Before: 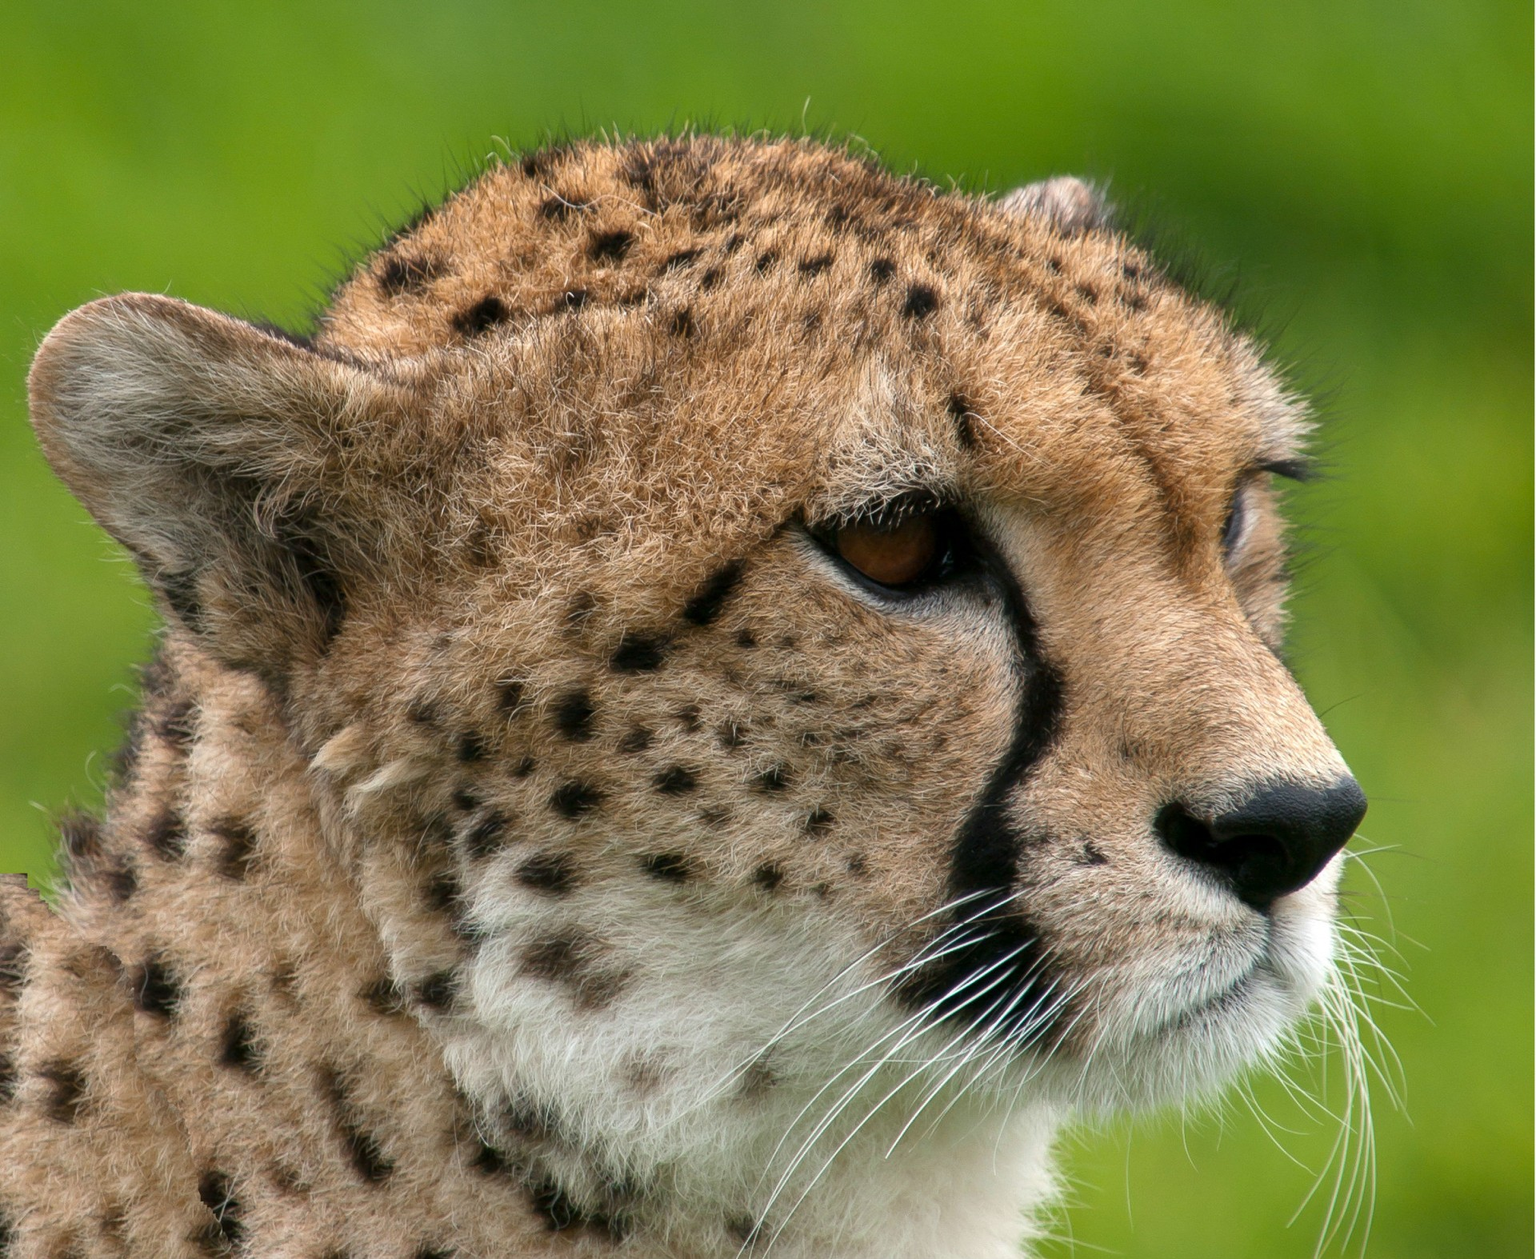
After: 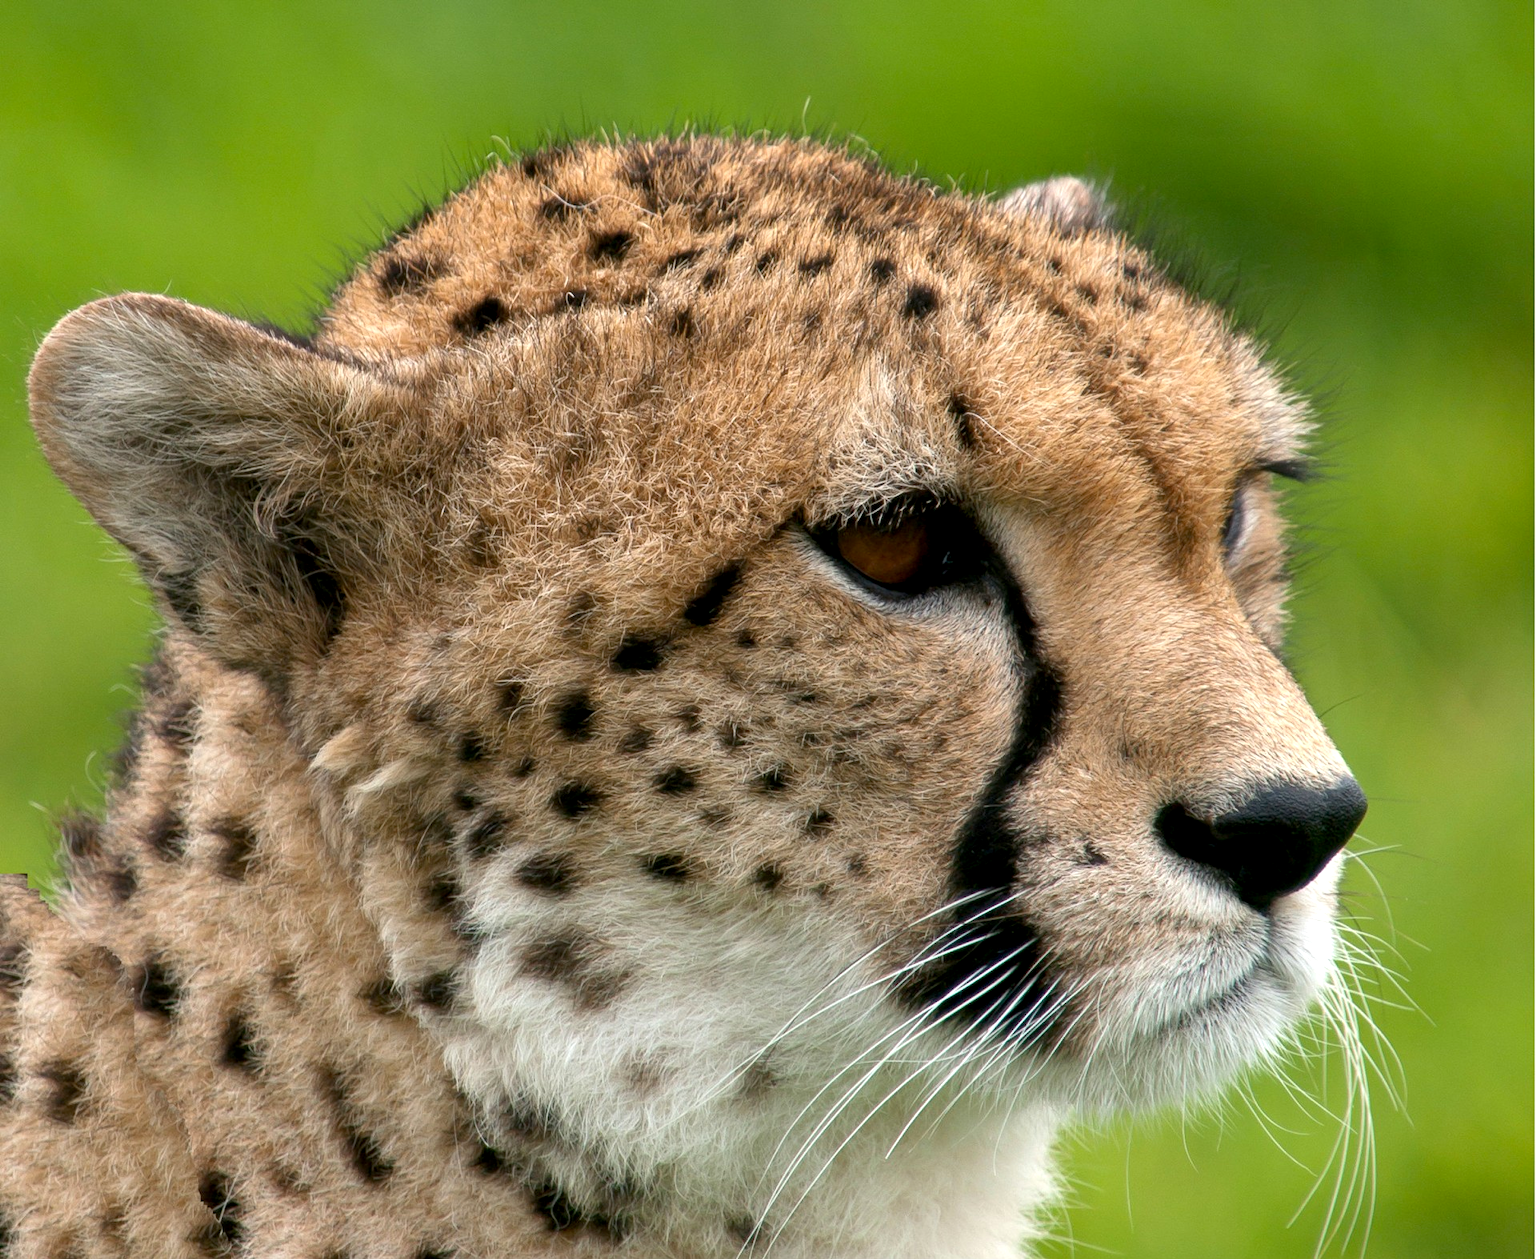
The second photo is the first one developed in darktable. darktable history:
exposure: black level correction 0.005, exposure 0.28 EV, compensate highlight preservation false
